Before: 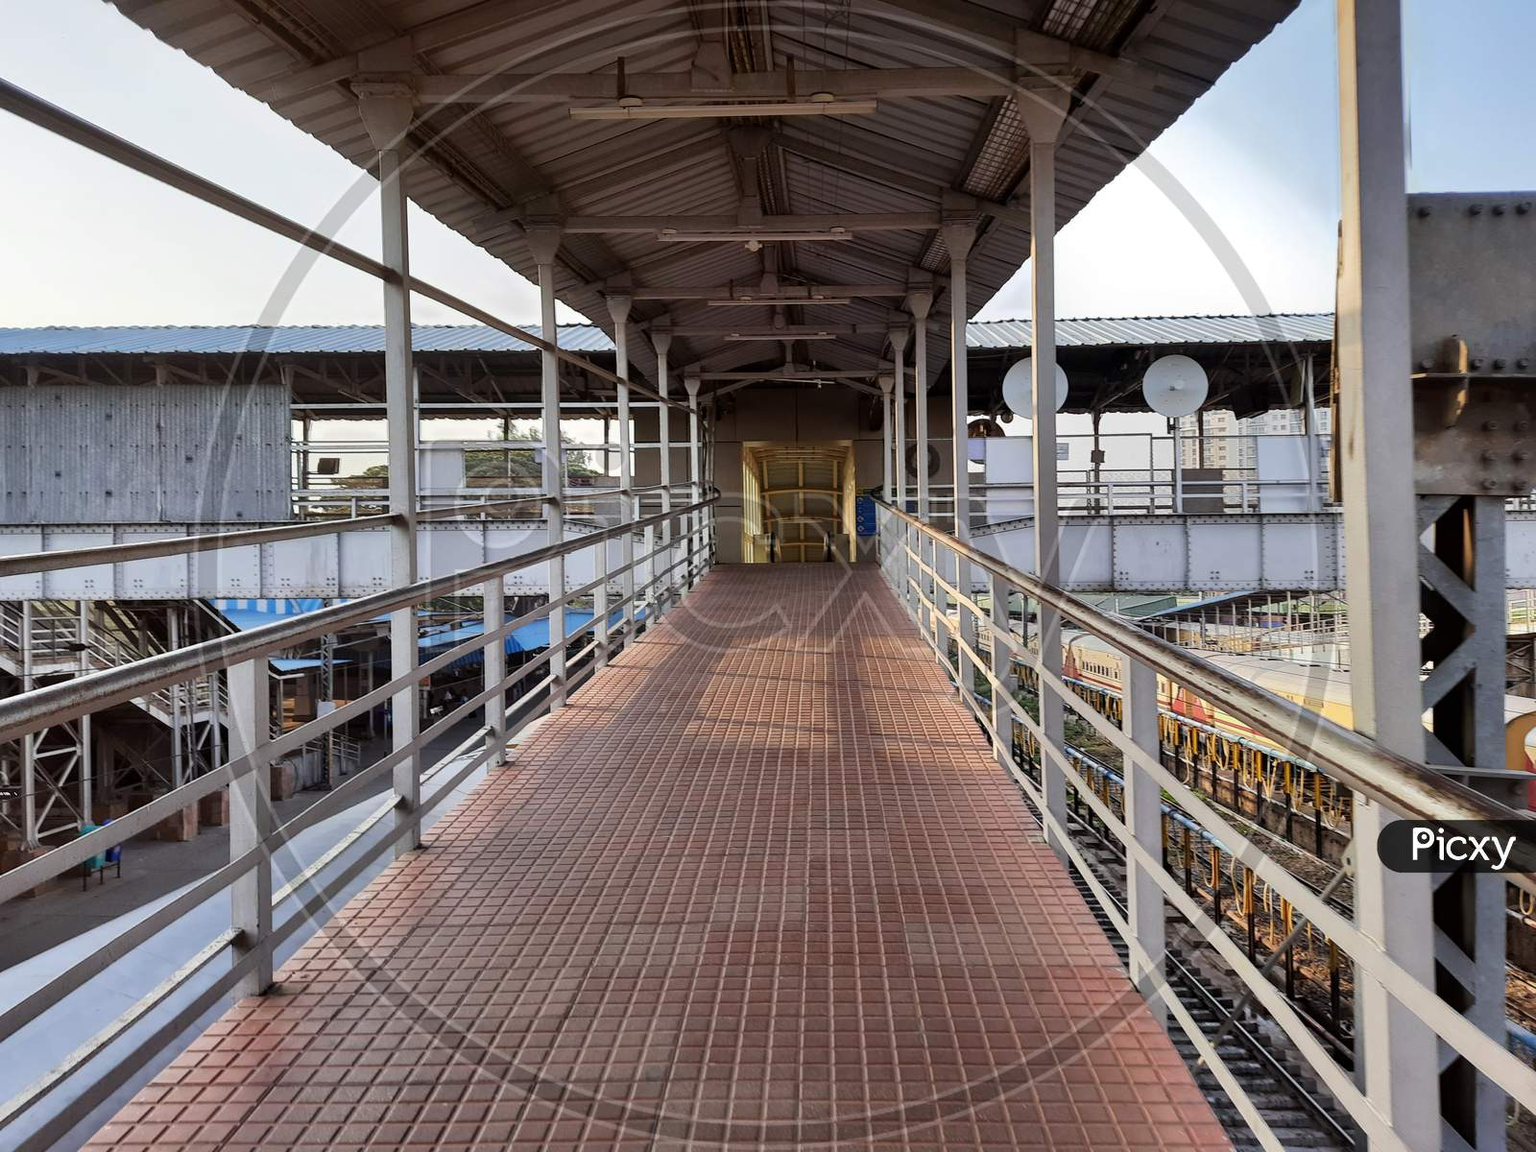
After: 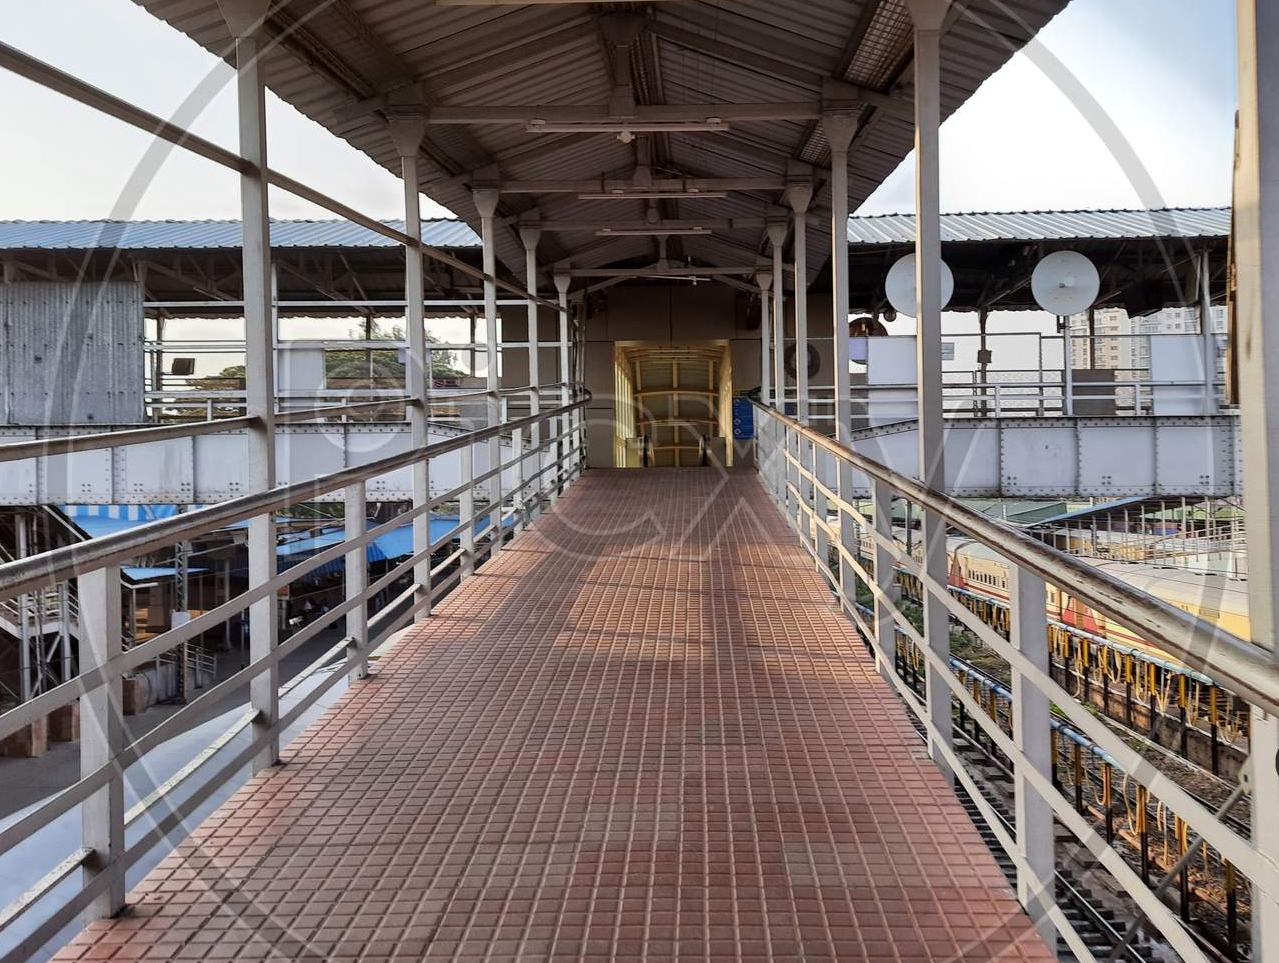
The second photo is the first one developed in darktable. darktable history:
exposure: compensate highlight preservation false
crop and rotate: left 10.007%, top 9.973%, right 10.027%, bottom 9.731%
